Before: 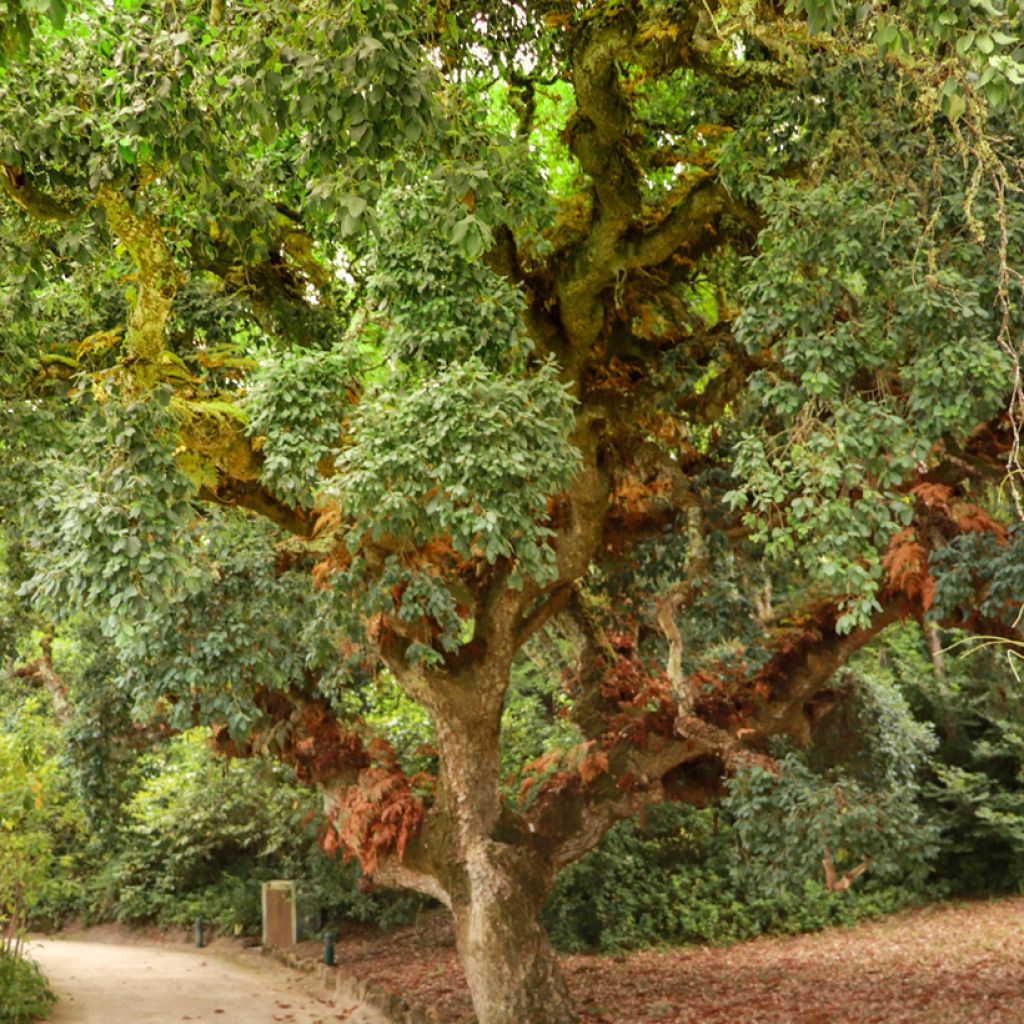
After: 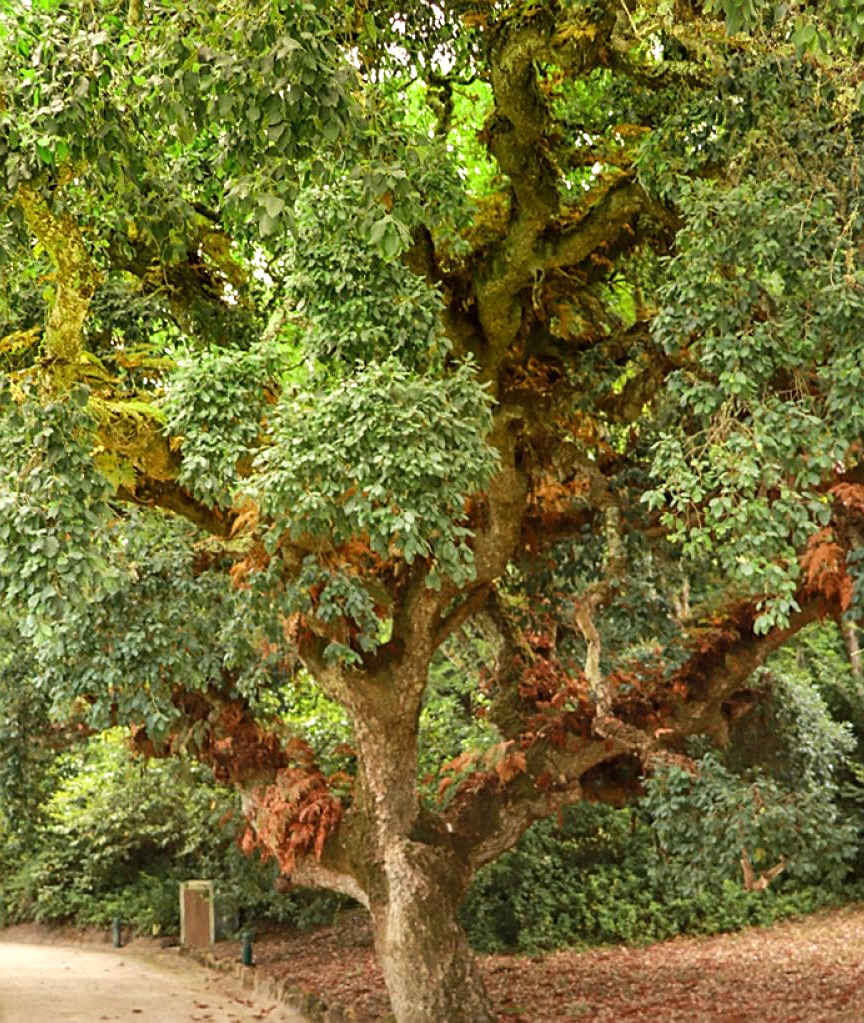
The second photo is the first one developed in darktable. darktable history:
crop: left 8.08%, right 7.493%
exposure: exposure 0.2 EV, compensate highlight preservation false
sharpen: on, module defaults
